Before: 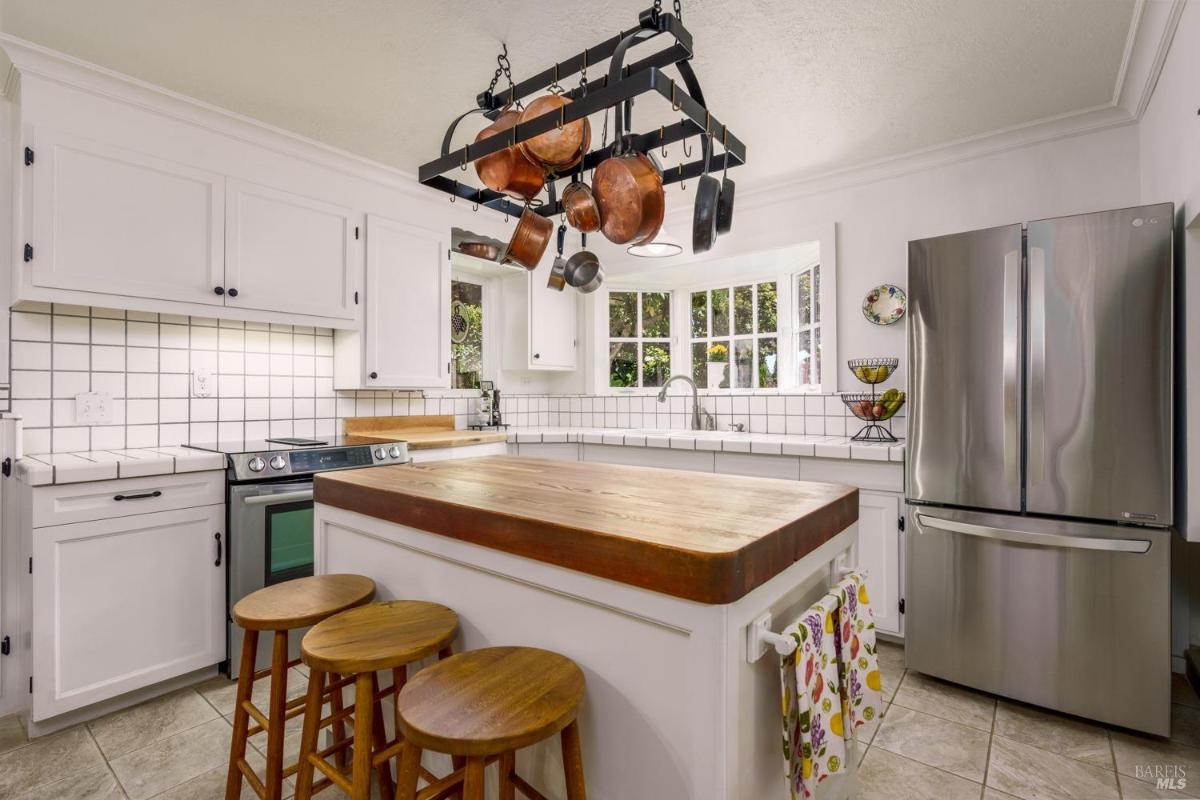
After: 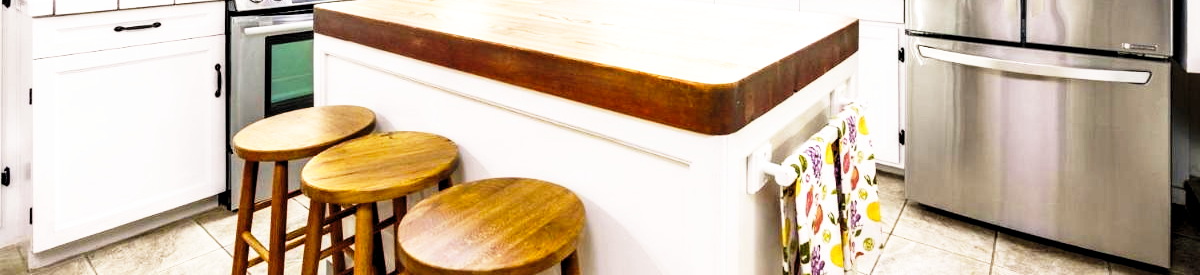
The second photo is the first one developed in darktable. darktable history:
exposure: exposure 0.732 EV, compensate exposure bias true, compensate highlight preservation false
crop and rotate: top 58.702%, bottom 6.807%
levels: levels [0.116, 0.574, 1]
base curve: curves: ch0 [(0, 0) (0.026, 0.03) (0.109, 0.232) (0.351, 0.748) (0.669, 0.968) (1, 1)], exposure shift 0.01, preserve colors none
